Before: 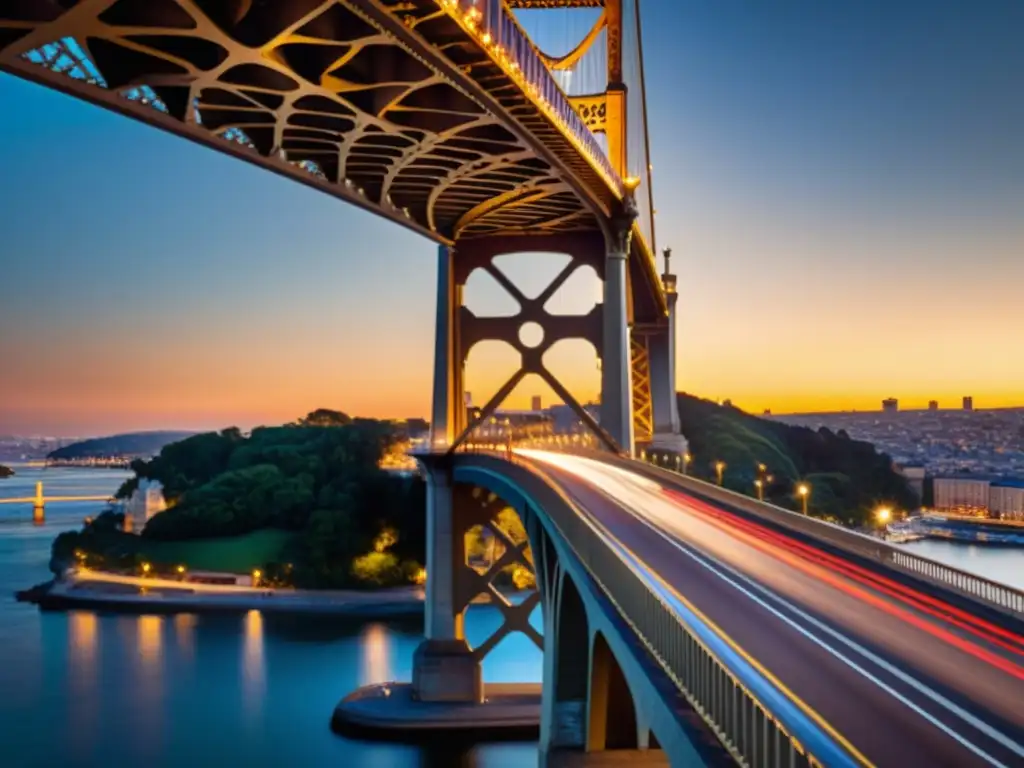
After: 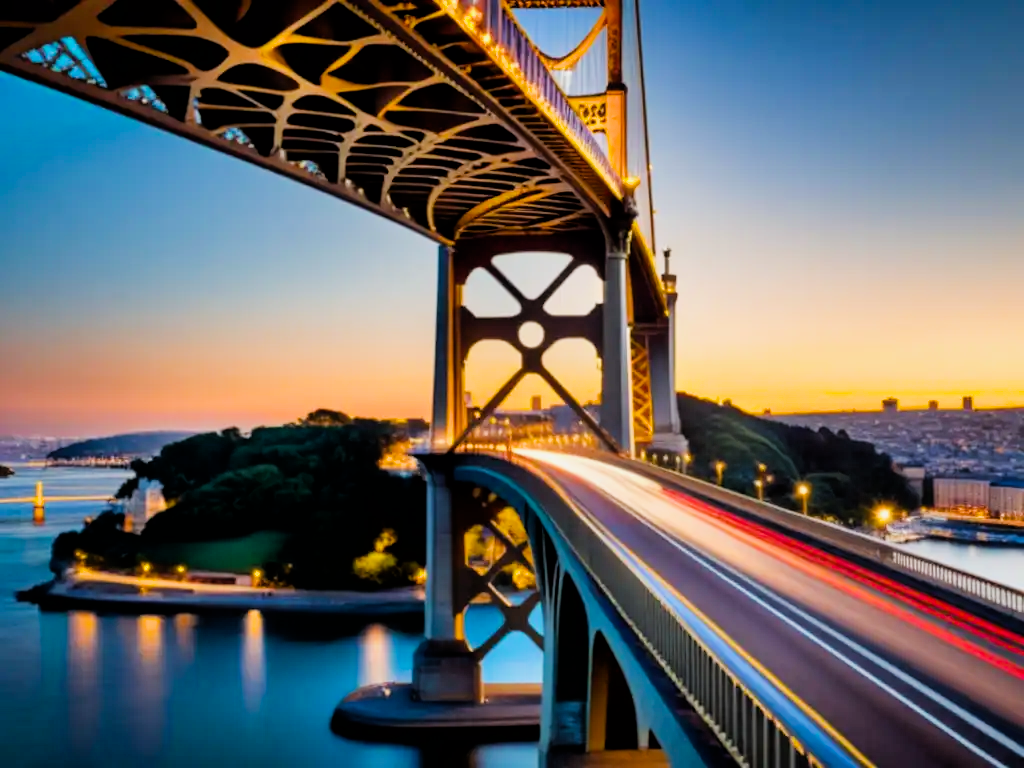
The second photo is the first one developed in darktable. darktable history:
exposure: black level correction 0.001, compensate exposure bias true, compensate highlight preservation false
filmic rgb: black relative exposure -5.02 EV, white relative exposure 3.98 EV, hardness 2.88, contrast 1.097, highlights saturation mix -19.75%
color balance rgb: perceptual saturation grading › global saturation 19.91%, perceptual brilliance grading › global brilliance 17.994%
